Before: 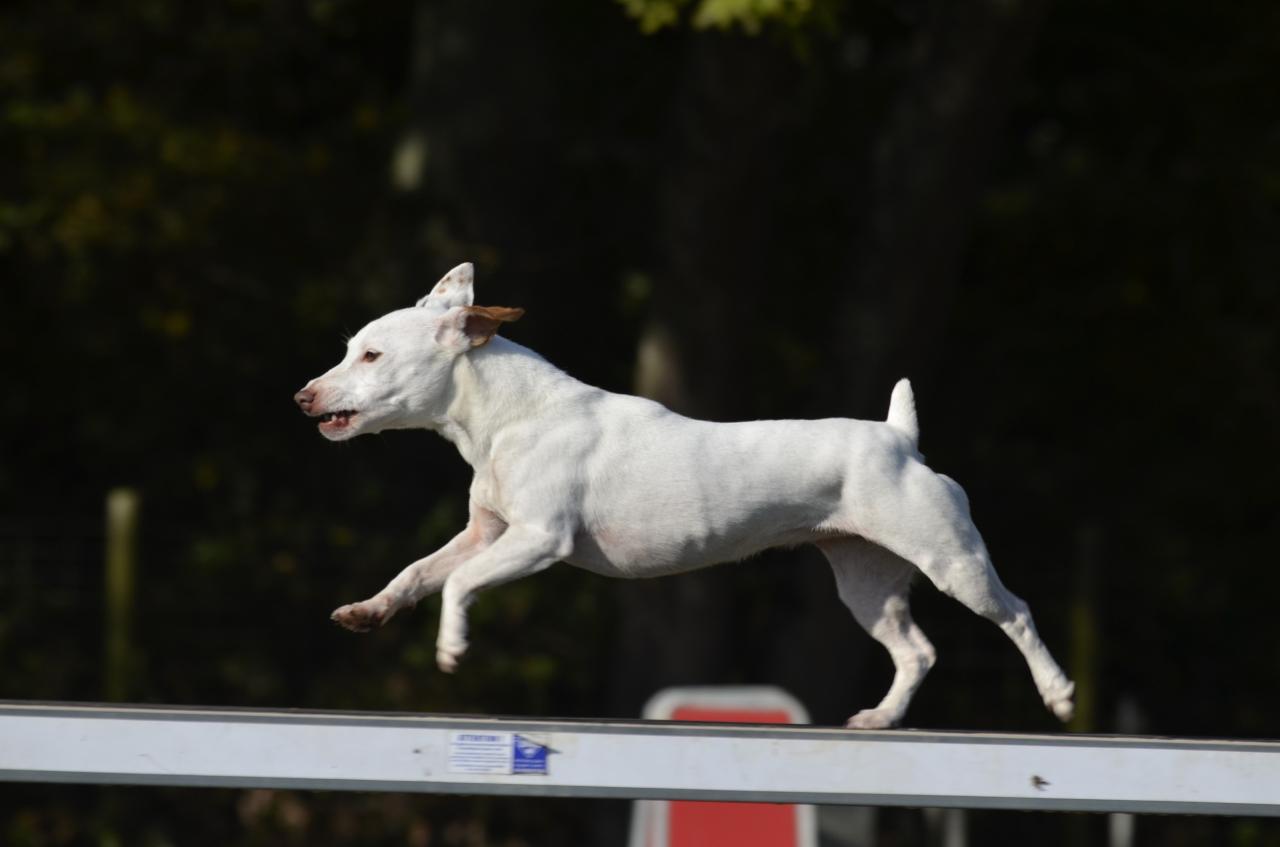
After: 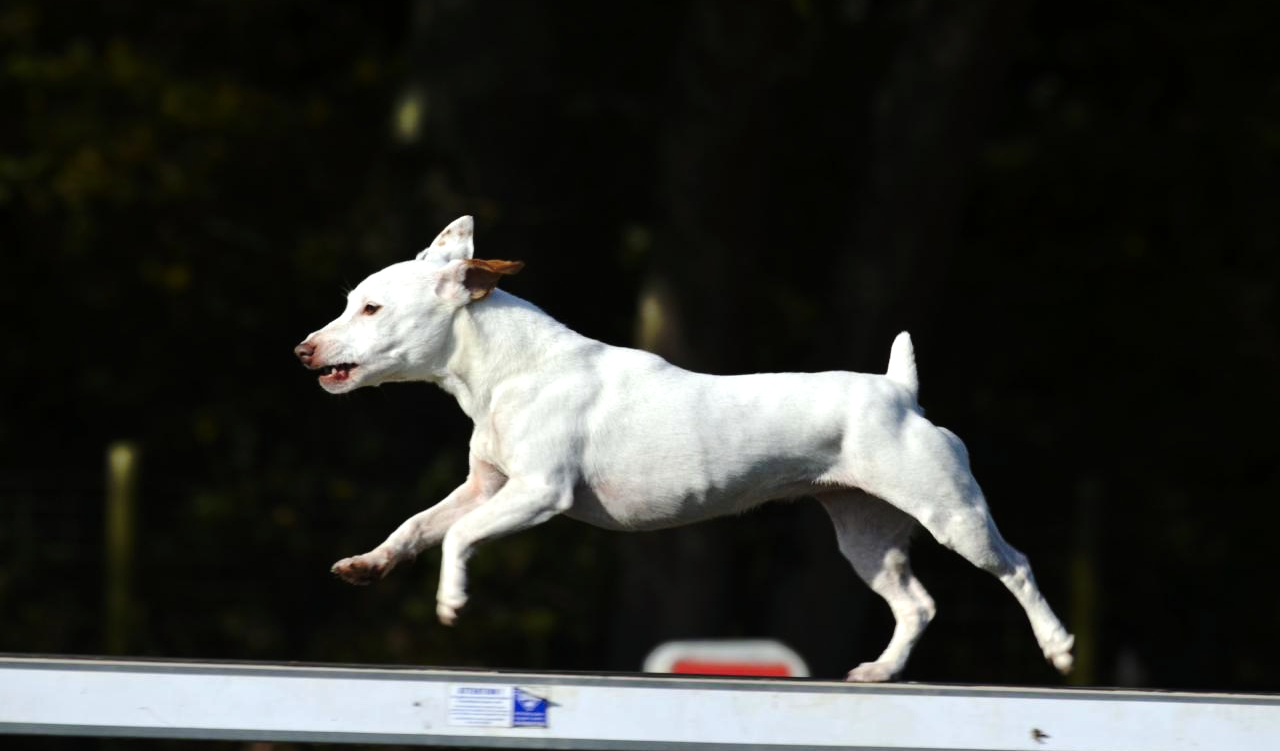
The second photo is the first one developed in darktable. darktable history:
crop and rotate: top 5.609%, bottom 5.609%
white balance: red 0.978, blue 0.999
base curve: curves: ch0 [(0, 0) (0.073, 0.04) (0.157, 0.139) (0.492, 0.492) (0.758, 0.758) (1, 1)], preserve colors none
exposure: black level correction 0.001, exposure 0.5 EV, compensate exposure bias true, compensate highlight preservation false
